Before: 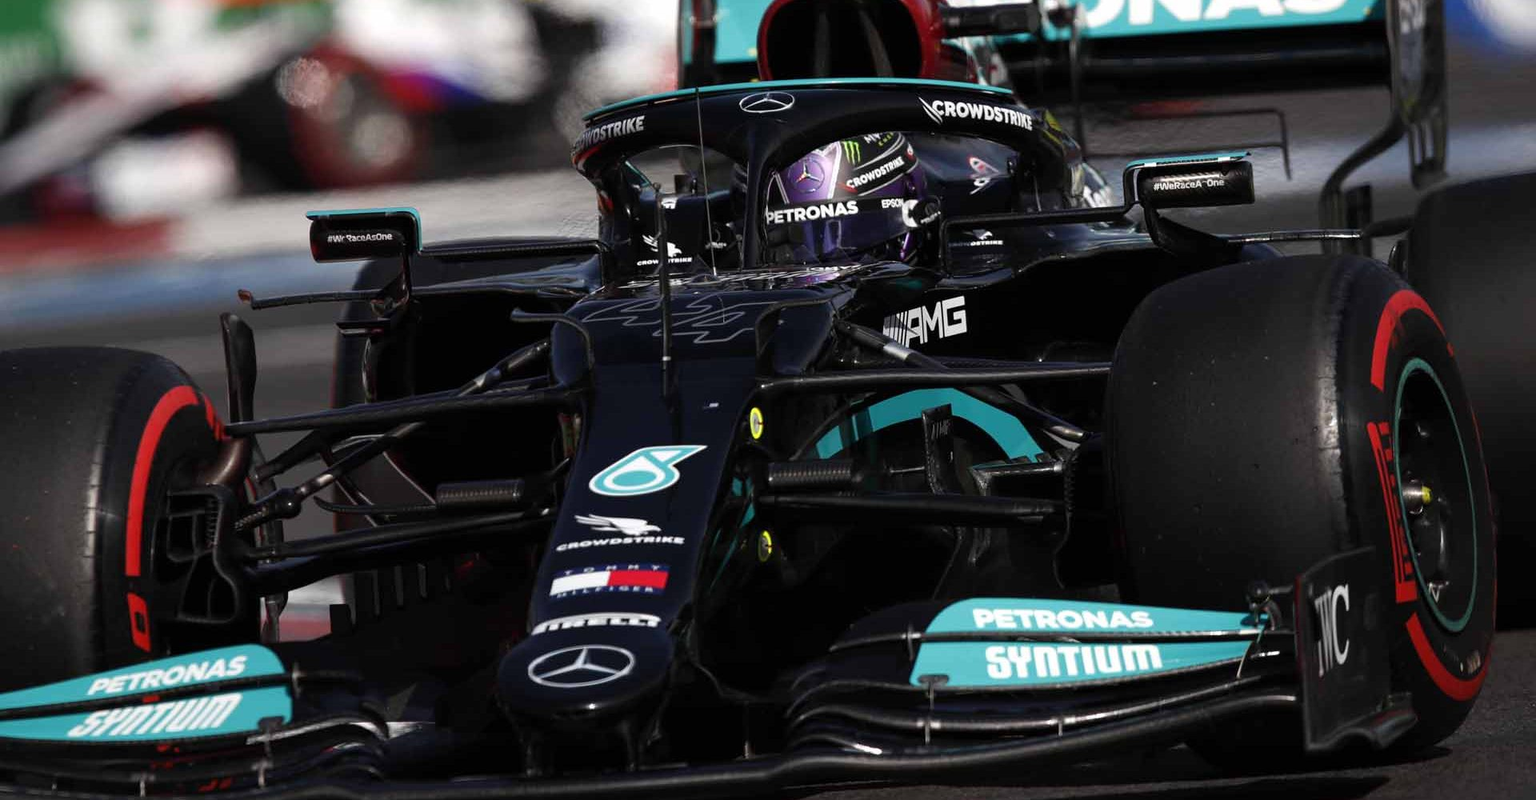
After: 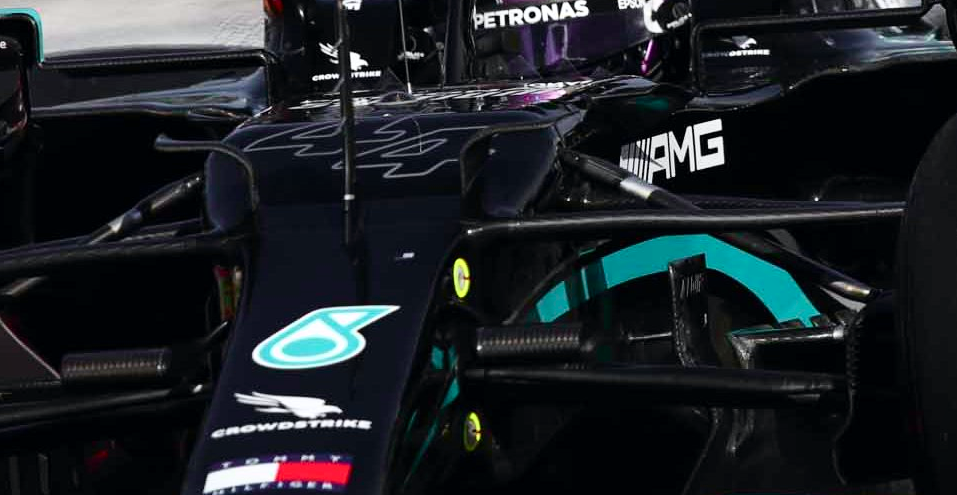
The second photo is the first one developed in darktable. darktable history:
tone curve: curves: ch0 [(0, 0) (0.051, 0.047) (0.102, 0.099) (0.258, 0.29) (0.442, 0.527) (0.695, 0.804) (0.88, 0.952) (1, 1)]; ch1 [(0, 0) (0.339, 0.298) (0.402, 0.363) (0.444, 0.415) (0.485, 0.469) (0.494, 0.493) (0.504, 0.501) (0.525, 0.534) (0.555, 0.593) (0.594, 0.648) (1, 1)]; ch2 [(0, 0) (0.48, 0.48) (0.504, 0.5) (0.535, 0.557) (0.581, 0.623) (0.649, 0.683) (0.824, 0.815) (1, 1)], color space Lab, independent channels, preserve colors none
crop: left 25.217%, top 25.176%, right 24.909%, bottom 25.257%
vignetting: fall-off start 99.17%
